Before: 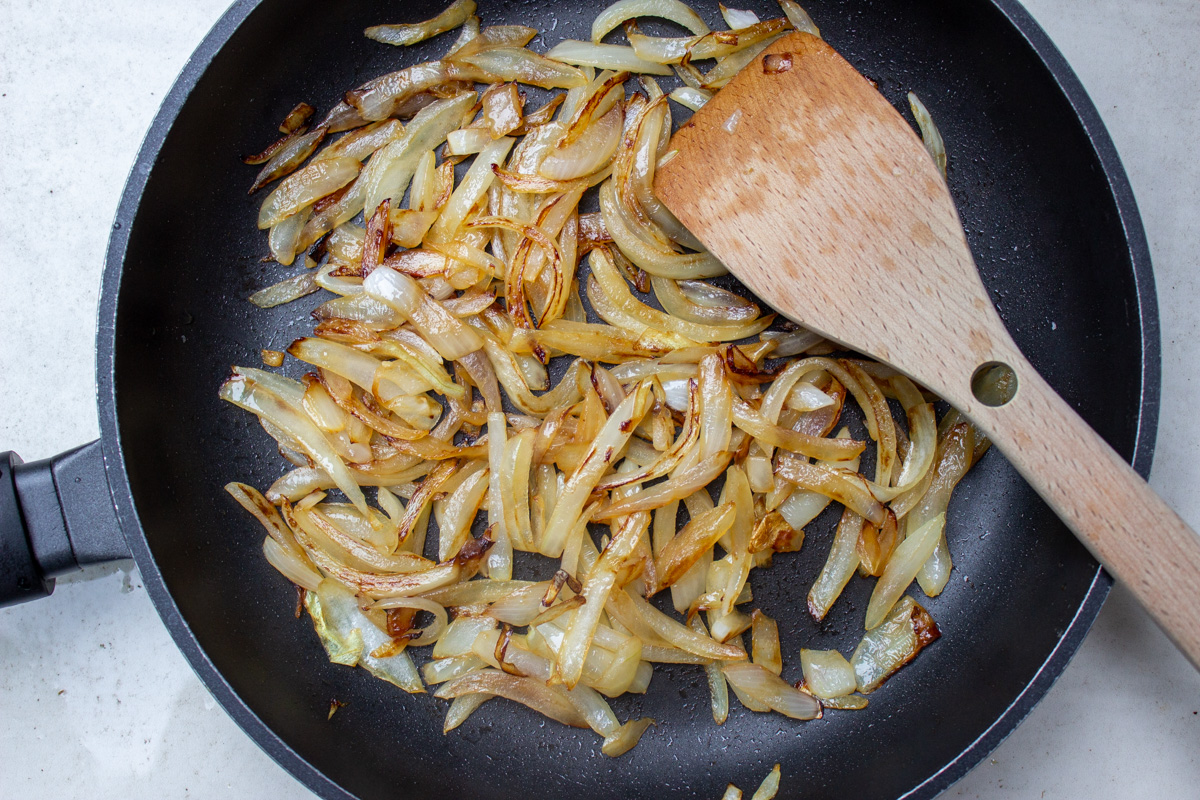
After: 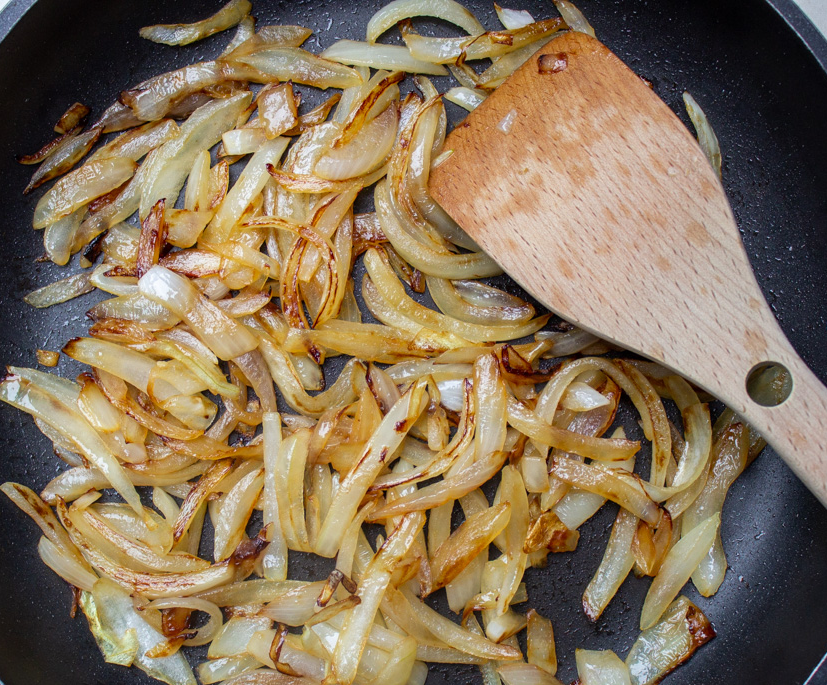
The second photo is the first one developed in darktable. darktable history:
crop: left 18.789%, right 12.224%, bottom 14.373%
